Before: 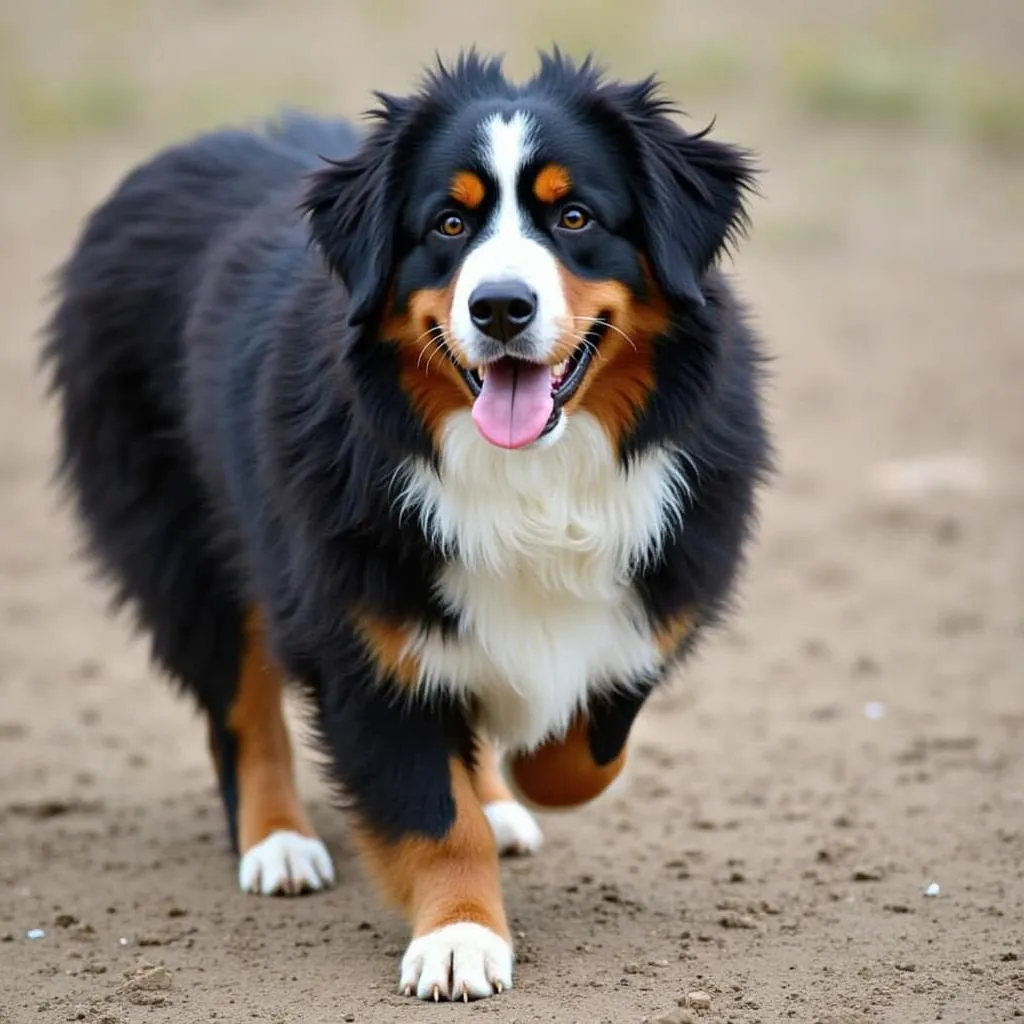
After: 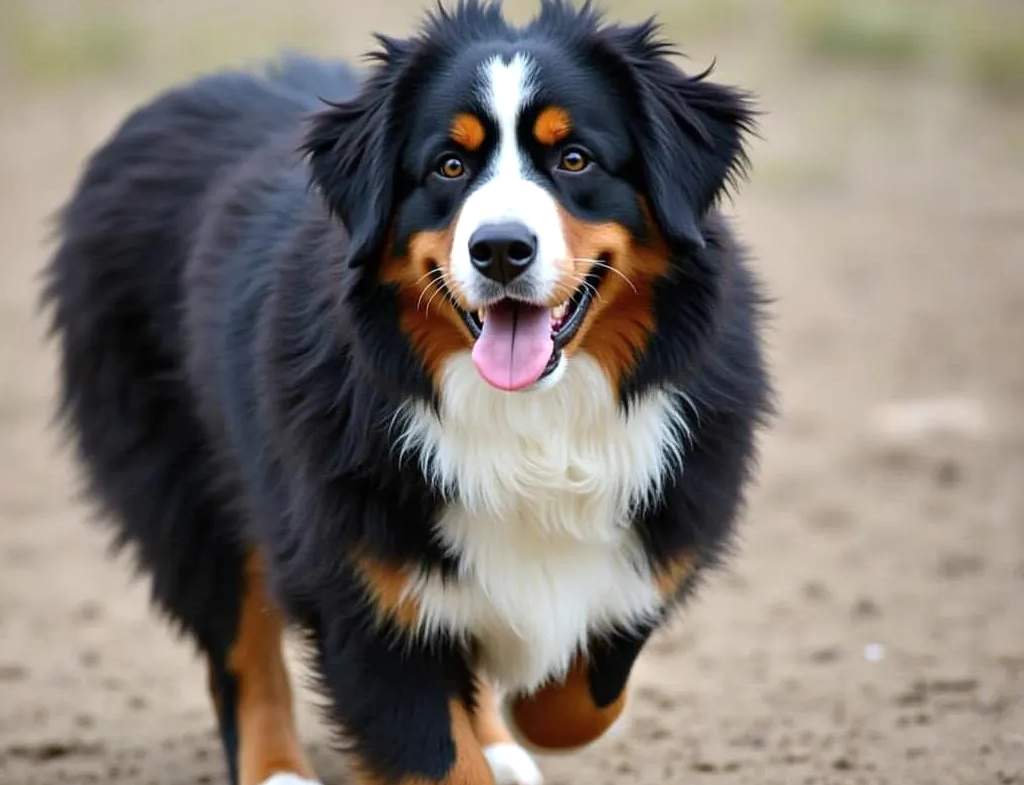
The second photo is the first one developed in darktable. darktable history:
crop: top 5.667%, bottom 17.637%
shadows and highlights: radius 171.16, shadows 27, white point adjustment 3.13, highlights -67.95, soften with gaussian
